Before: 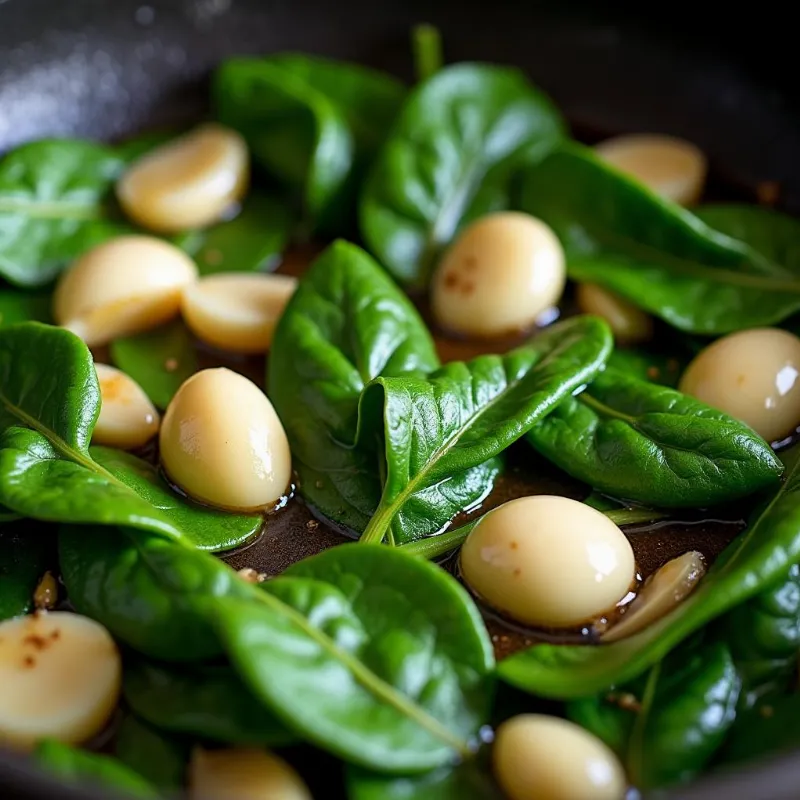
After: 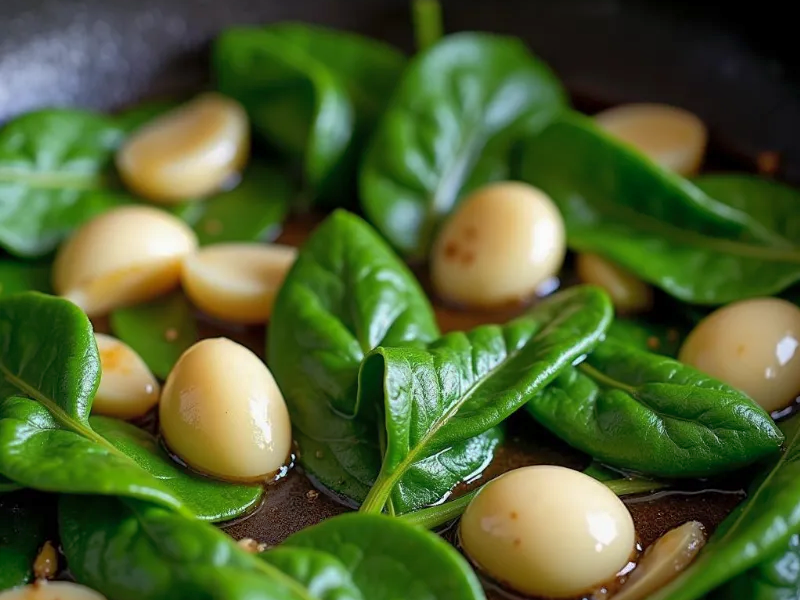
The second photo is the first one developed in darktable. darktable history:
base curve: curves: ch0 [(0, 0) (0.303, 0.277) (1, 1)]
shadows and highlights: on, module defaults
white balance: red 1, blue 1
crop: top 3.857%, bottom 21.132%
